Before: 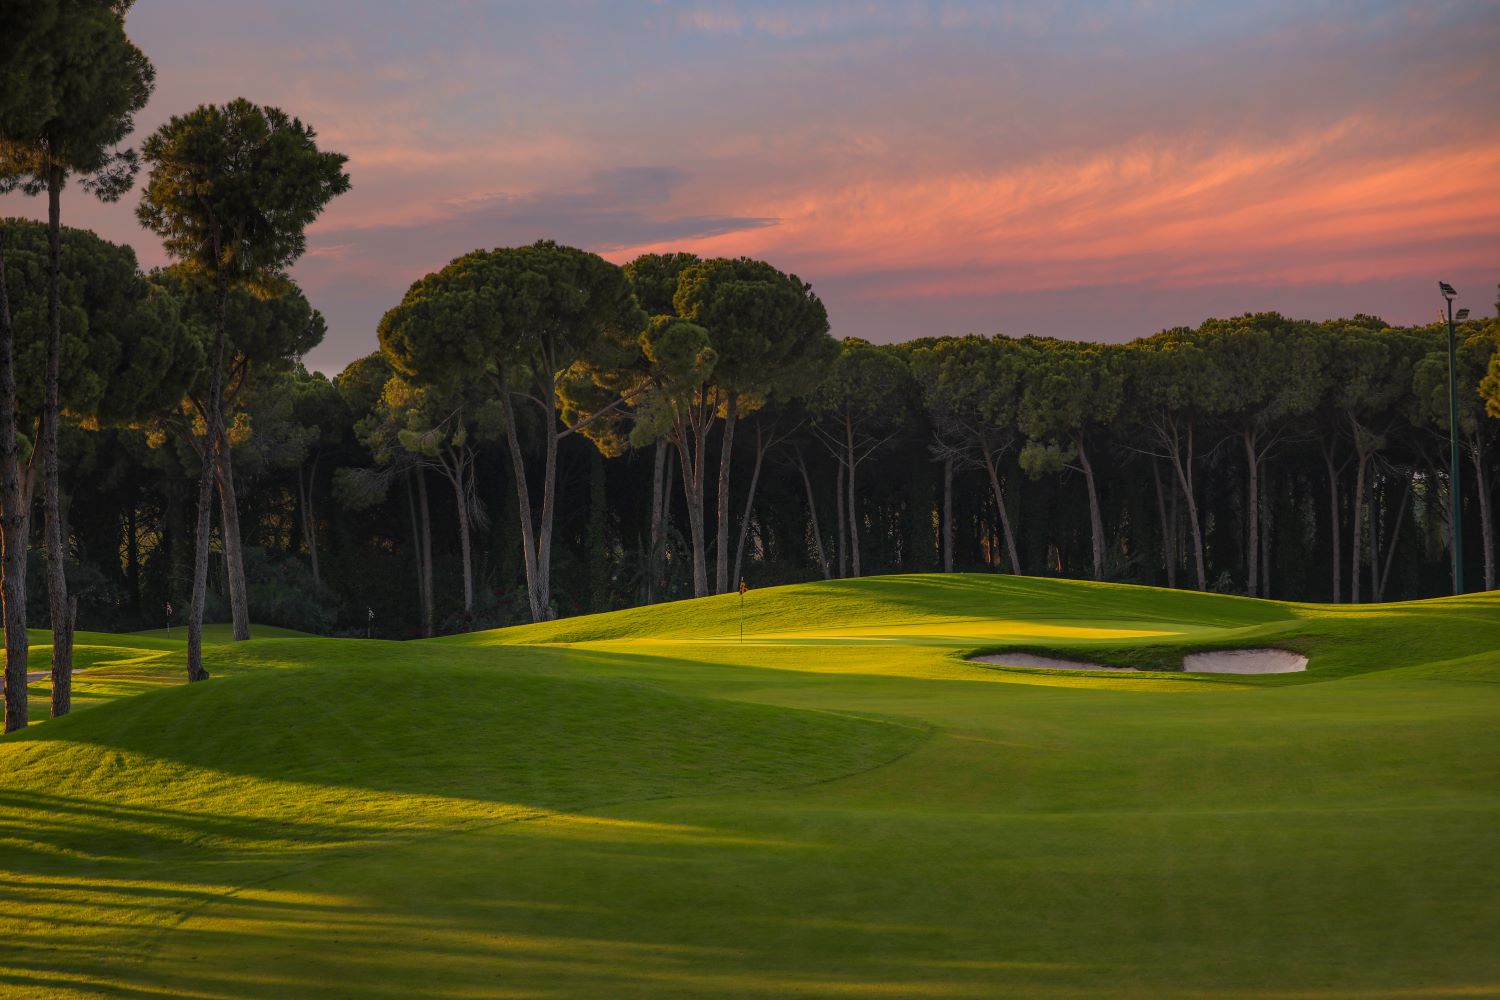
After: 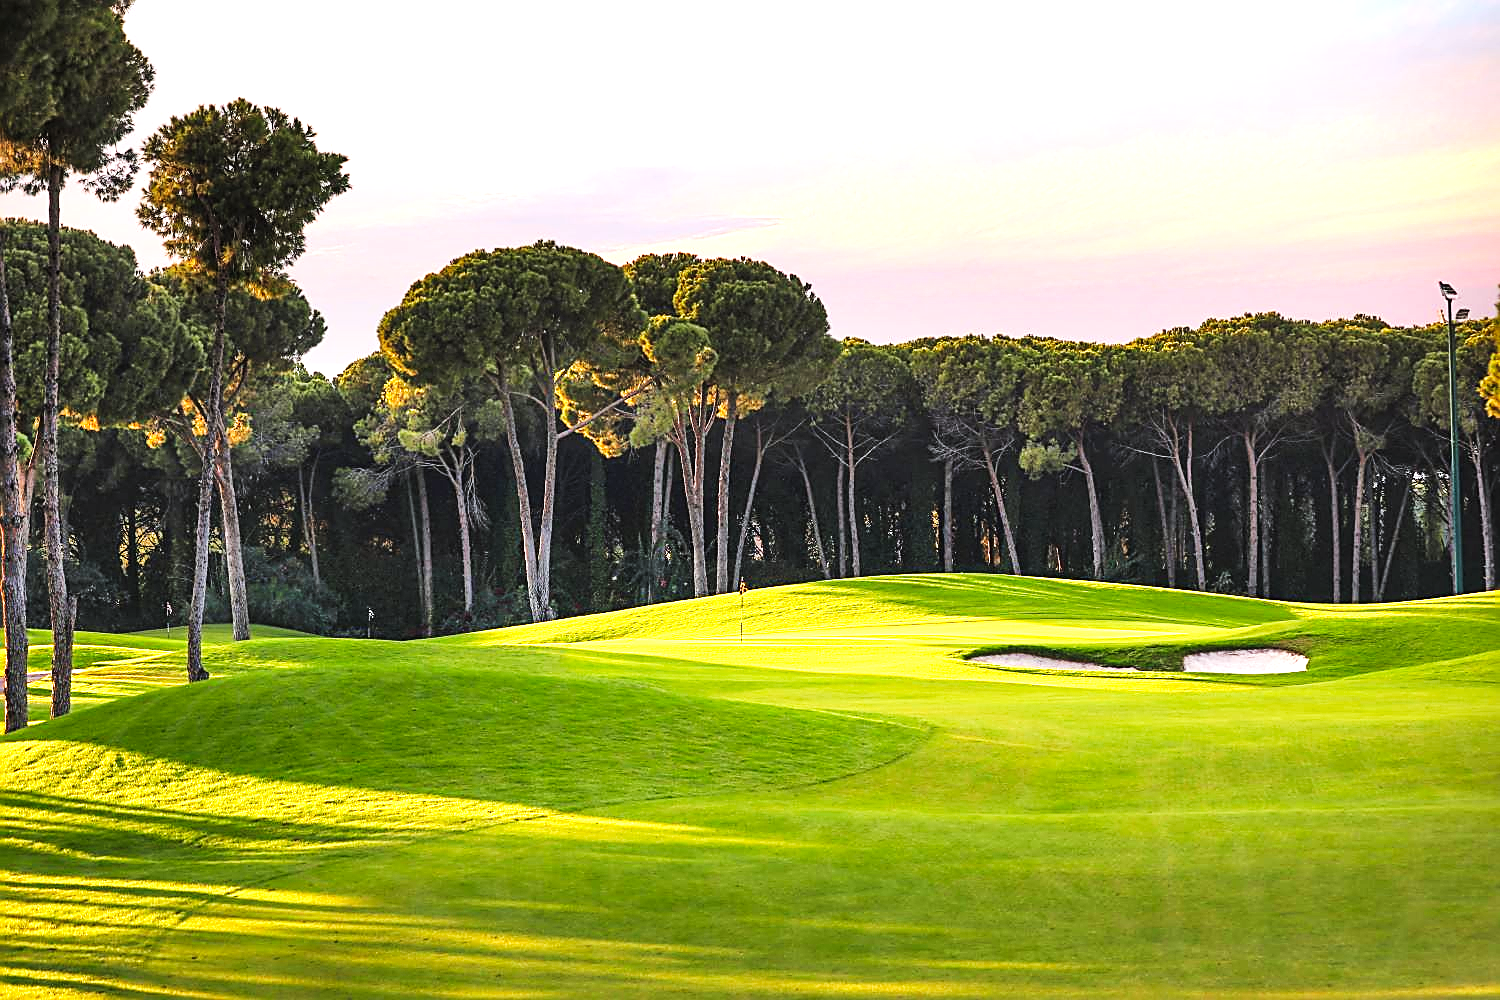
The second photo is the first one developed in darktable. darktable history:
white balance: red 0.983, blue 1.036
sharpen: amount 0.901
exposure: black level correction -0.002, exposure 0.708 EV, compensate exposure bias true, compensate highlight preservation false
shadows and highlights: radius 110.86, shadows 51.09, white point adjustment 9.16, highlights -4.17, highlights color adjustment 32.2%, soften with gaussian
base curve: curves: ch0 [(0, 0) (0.007, 0.004) (0.027, 0.03) (0.046, 0.07) (0.207, 0.54) (0.442, 0.872) (0.673, 0.972) (1, 1)], preserve colors none
